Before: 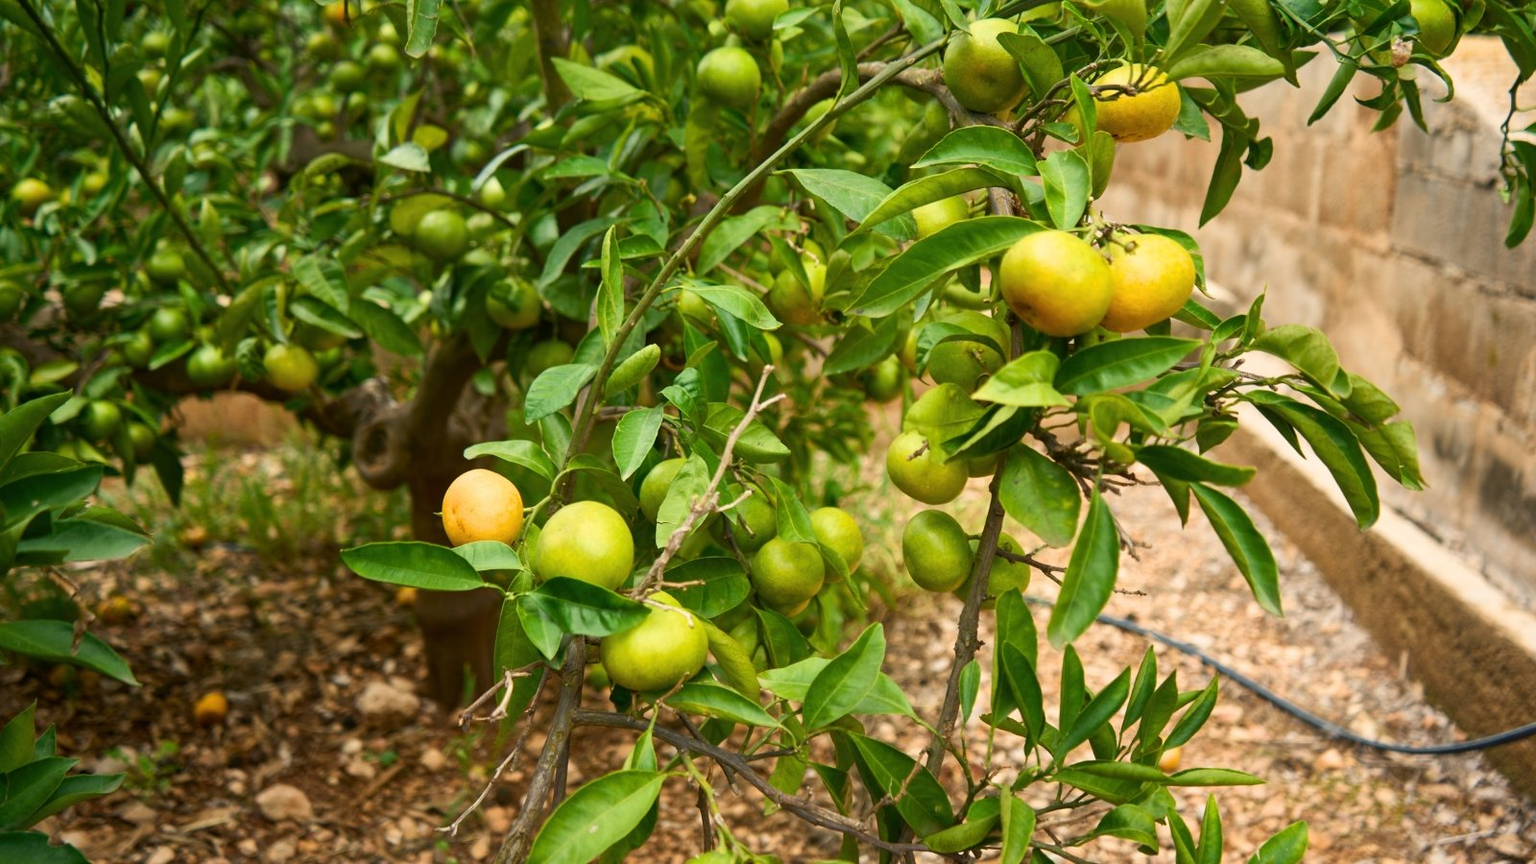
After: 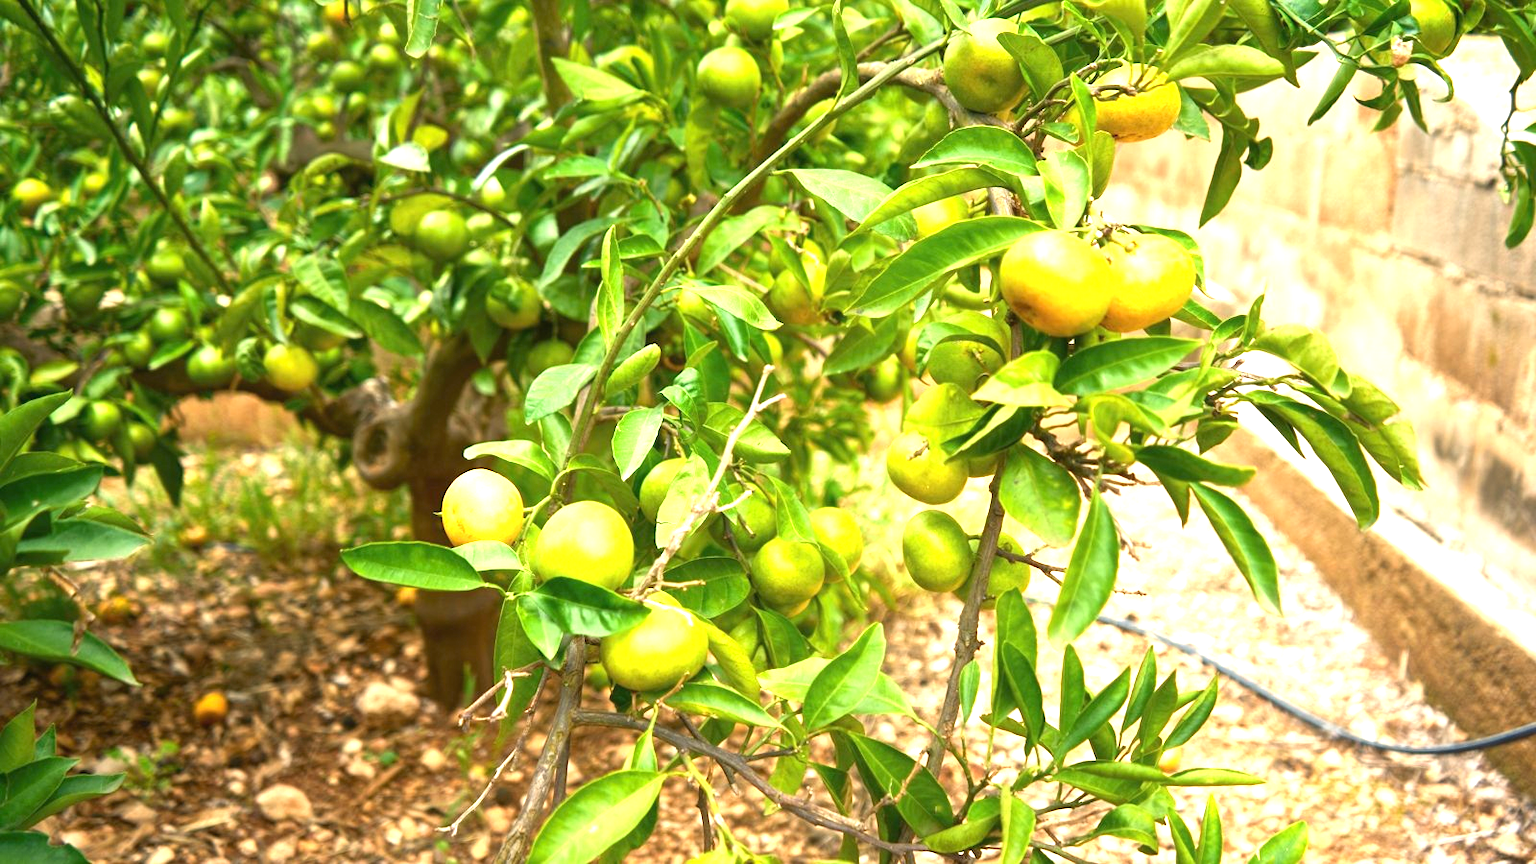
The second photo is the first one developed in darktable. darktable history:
exposure: black level correction 0, exposure 1.45 EV, compensate exposure bias true, compensate highlight preservation false
contrast equalizer: octaves 7, y [[0.6 ×6], [0.55 ×6], [0 ×6], [0 ×6], [0 ×6]], mix -0.1
